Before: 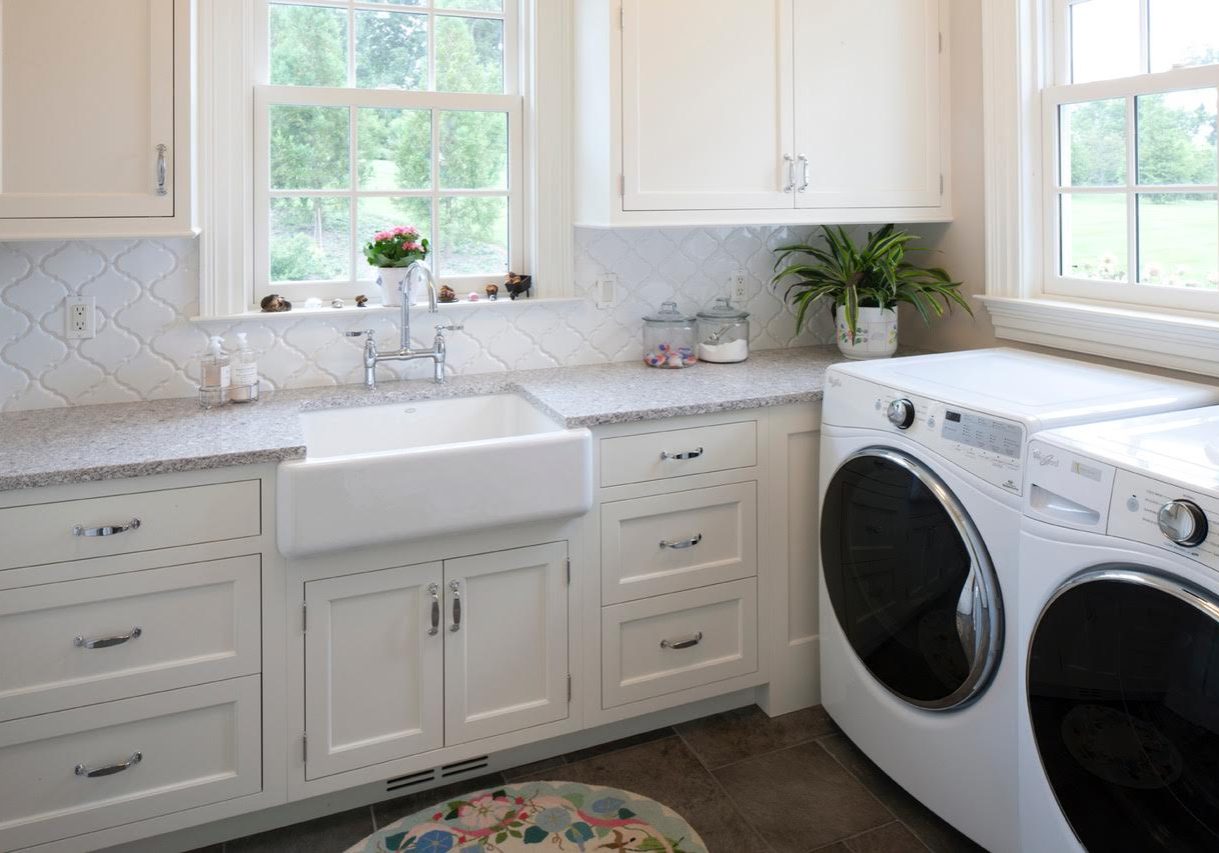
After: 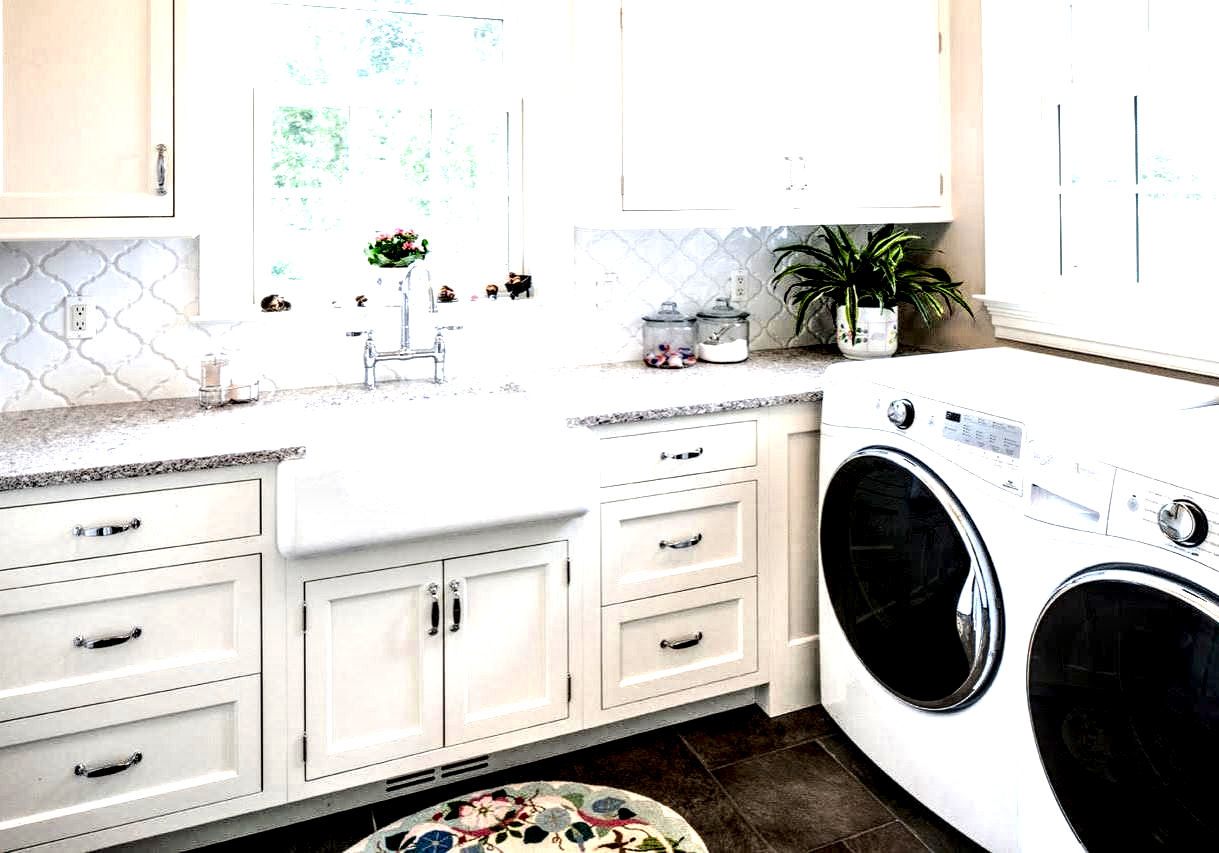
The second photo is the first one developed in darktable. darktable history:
exposure: black level correction 0, exposure 0.89 EV, compensate highlight preservation false
local contrast: highlights 114%, shadows 46%, detail 292%
contrast brightness saturation: contrast 0.065, brightness -0.126, saturation 0.056
tone equalizer: -8 EV 0.017 EV, -7 EV -0.005 EV, -6 EV 0.047 EV, -5 EV 0.049 EV, -4 EV 0.293 EV, -3 EV 0.619 EV, -2 EV 0.586 EV, -1 EV 0.178 EV, +0 EV 0.025 EV, edges refinement/feathering 500, mask exposure compensation -1.57 EV, preserve details no
